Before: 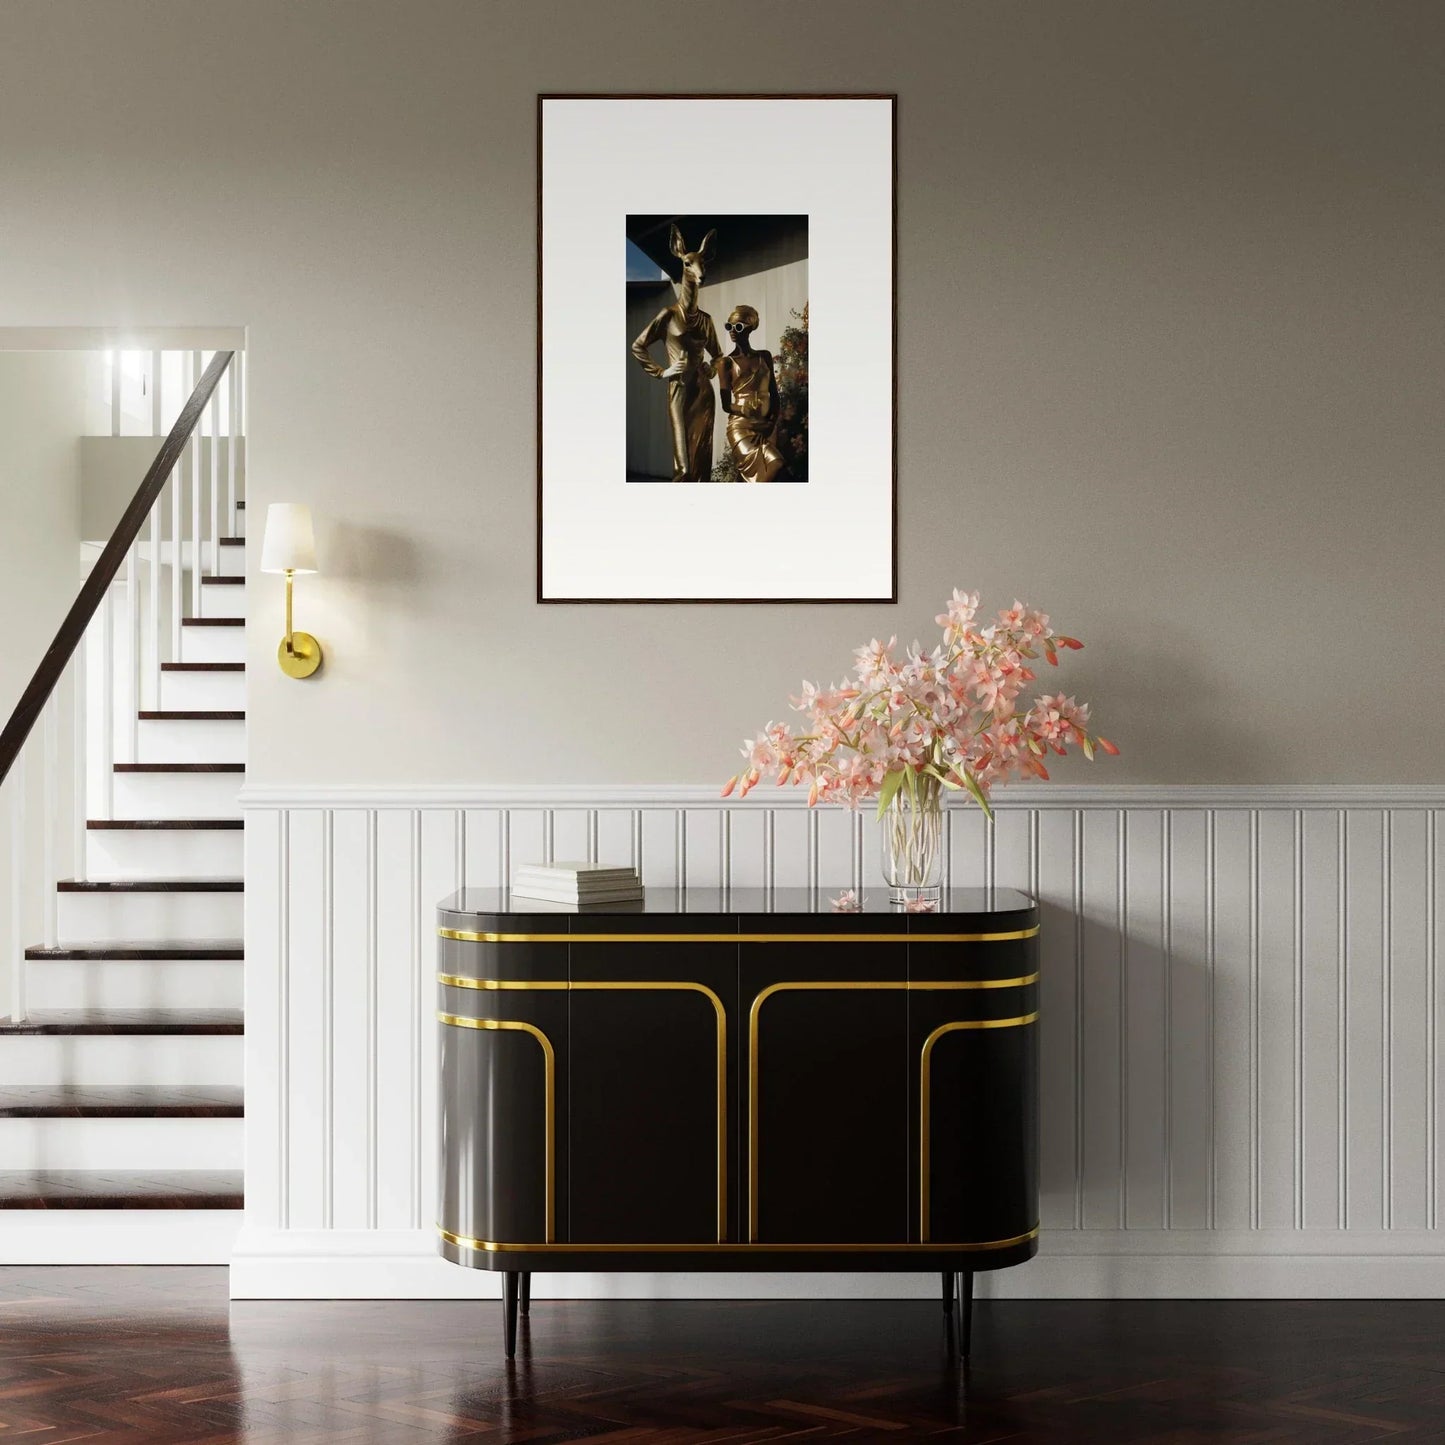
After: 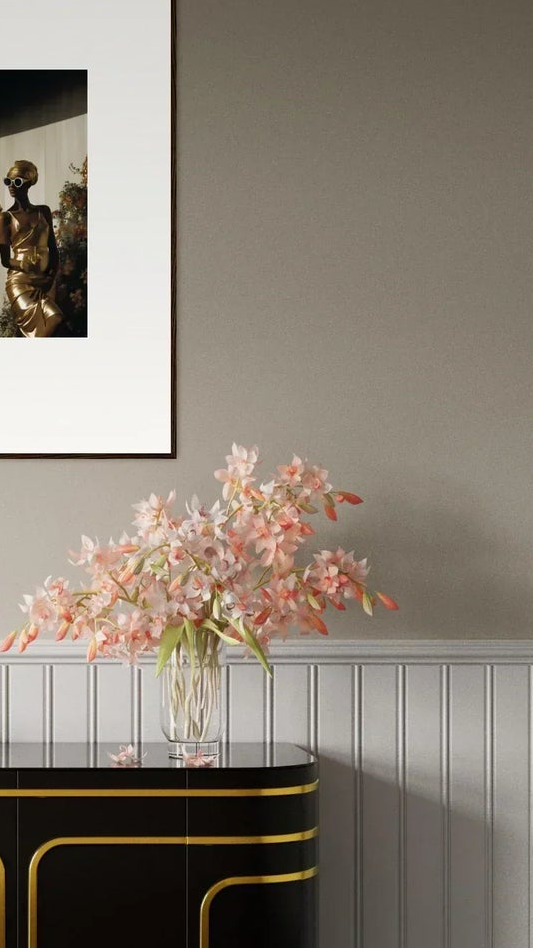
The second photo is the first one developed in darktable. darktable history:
crop and rotate: left 49.936%, top 10.094%, right 13.136%, bottom 24.256%
